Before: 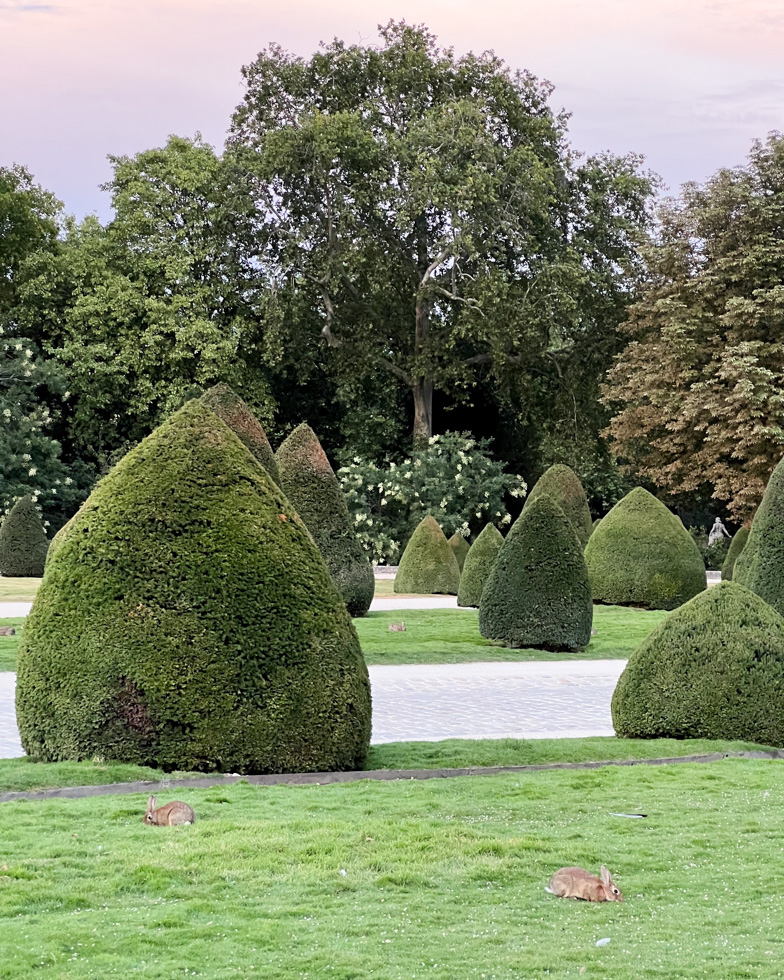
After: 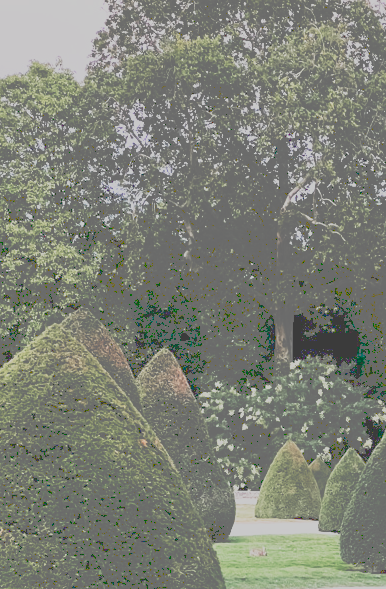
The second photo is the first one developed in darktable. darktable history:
crop: left 17.835%, top 7.675%, right 32.881%, bottom 32.213%
color balance rgb: shadows lift › chroma 1%, shadows lift › hue 113°, highlights gain › chroma 0.2%, highlights gain › hue 333°, perceptual saturation grading › global saturation 20%, perceptual saturation grading › highlights -50%, perceptual saturation grading › shadows 25%, contrast -10%
filmic rgb: black relative exposure -7.5 EV, white relative exposure 5 EV, hardness 3.31, contrast 1.3, contrast in shadows safe
tone curve: curves: ch0 [(0, 0) (0.003, 0.449) (0.011, 0.449) (0.025, 0.449) (0.044, 0.45) (0.069, 0.453) (0.1, 0.453) (0.136, 0.455) (0.177, 0.458) (0.224, 0.462) (0.277, 0.47) (0.335, 0.491) (0.399, 0.522) (0.468, 0.561) (0.543, 0.619) (0.623, 0.69) (0.709, 0.756) (0.801, 0.802) (0.898, 0.825) (1, 1)], preserve colors none
